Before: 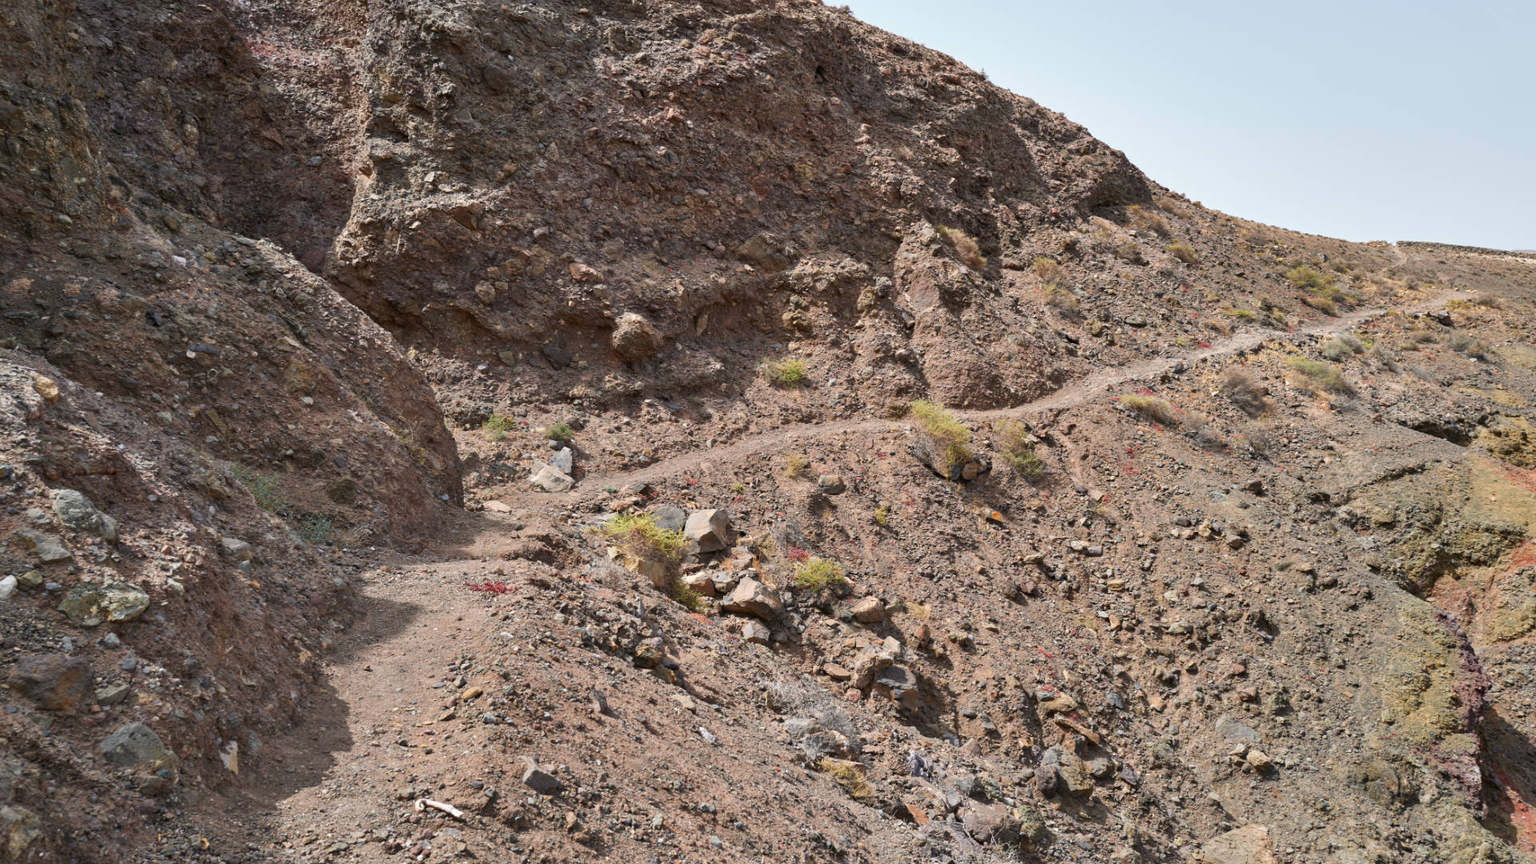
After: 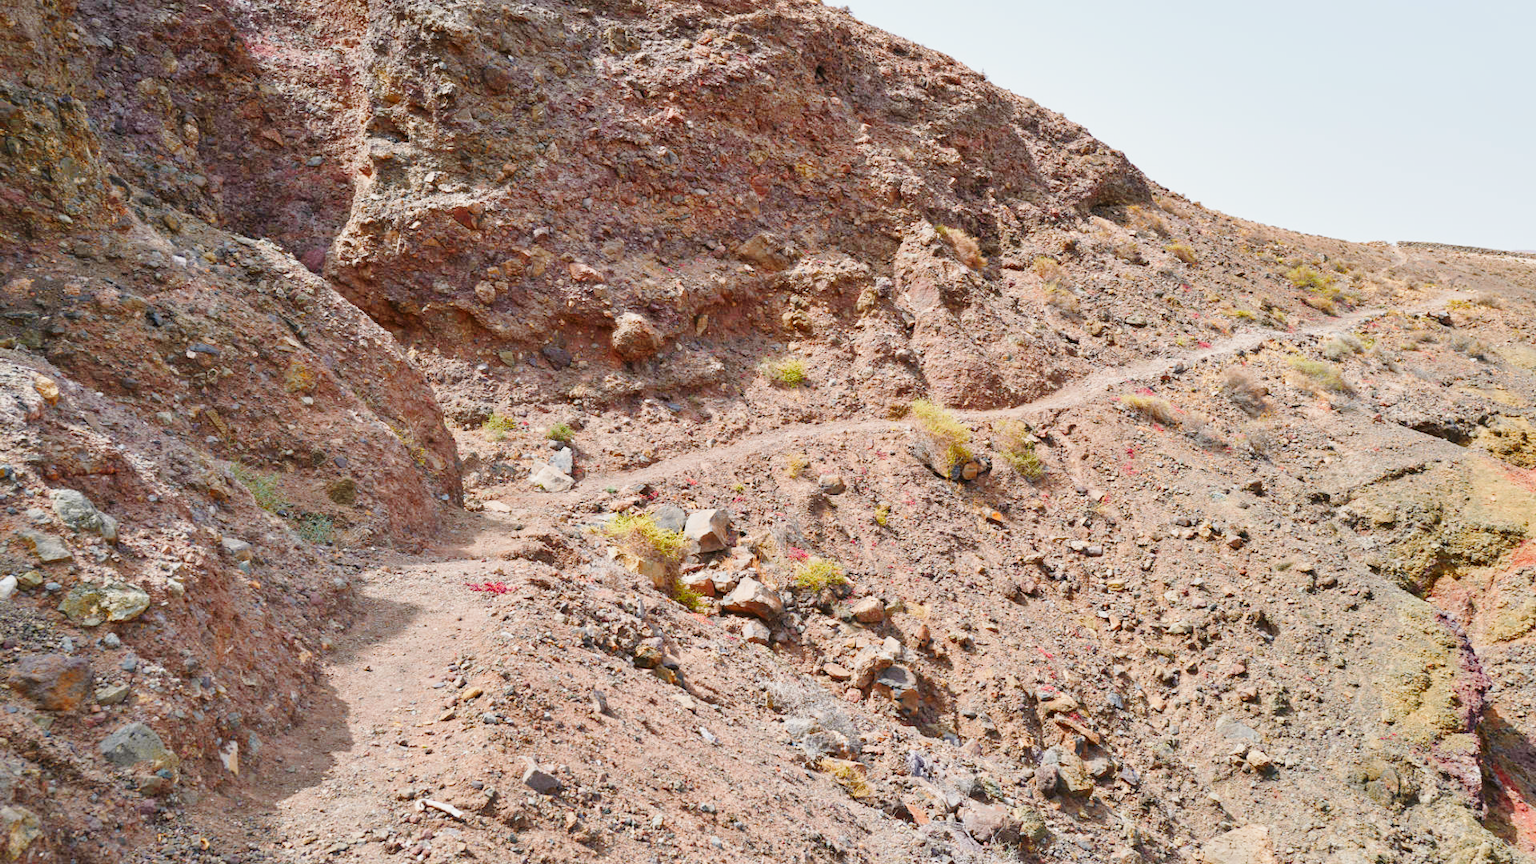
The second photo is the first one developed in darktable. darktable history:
color balance rgb: perceptual saturation grading › global saturation 20%, perceptual saturation grading › highlights -24.758%, perceptual saturation grading › shadows 24.395%, hue shift -4.88°, contrast -20.685%
base curve: curves: ch0 [(0, 0) (0.028, 0.03) (0.121, 0.232) (0.46, 0.748) (0.859, 0.968) (1, 1)], preserve colors none
